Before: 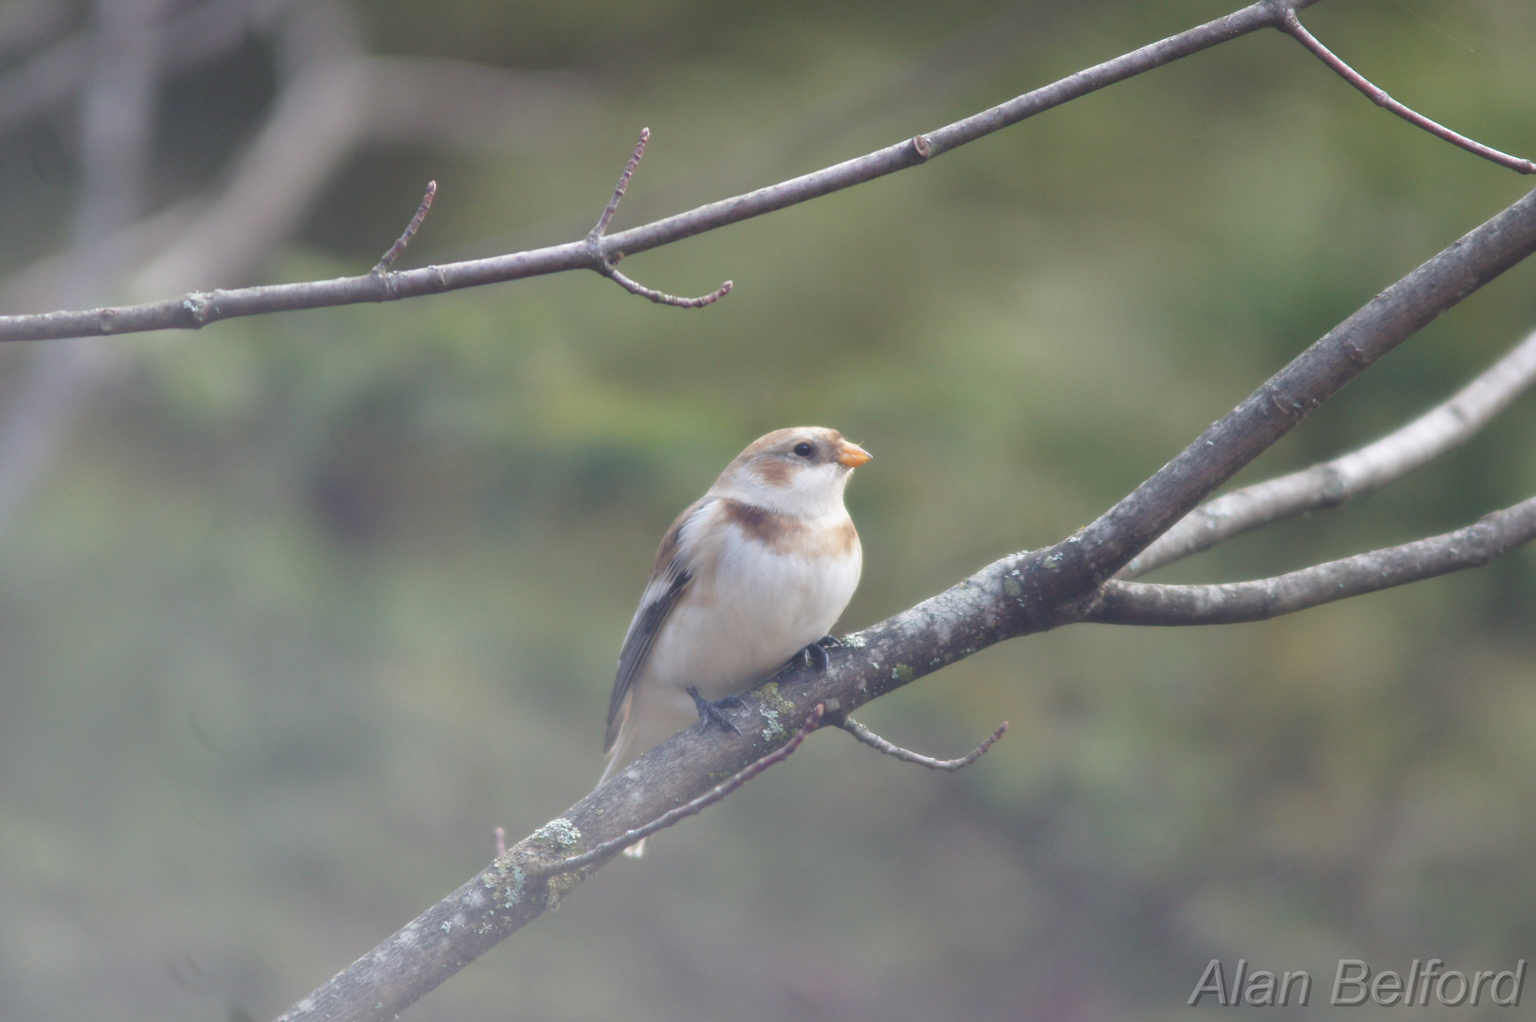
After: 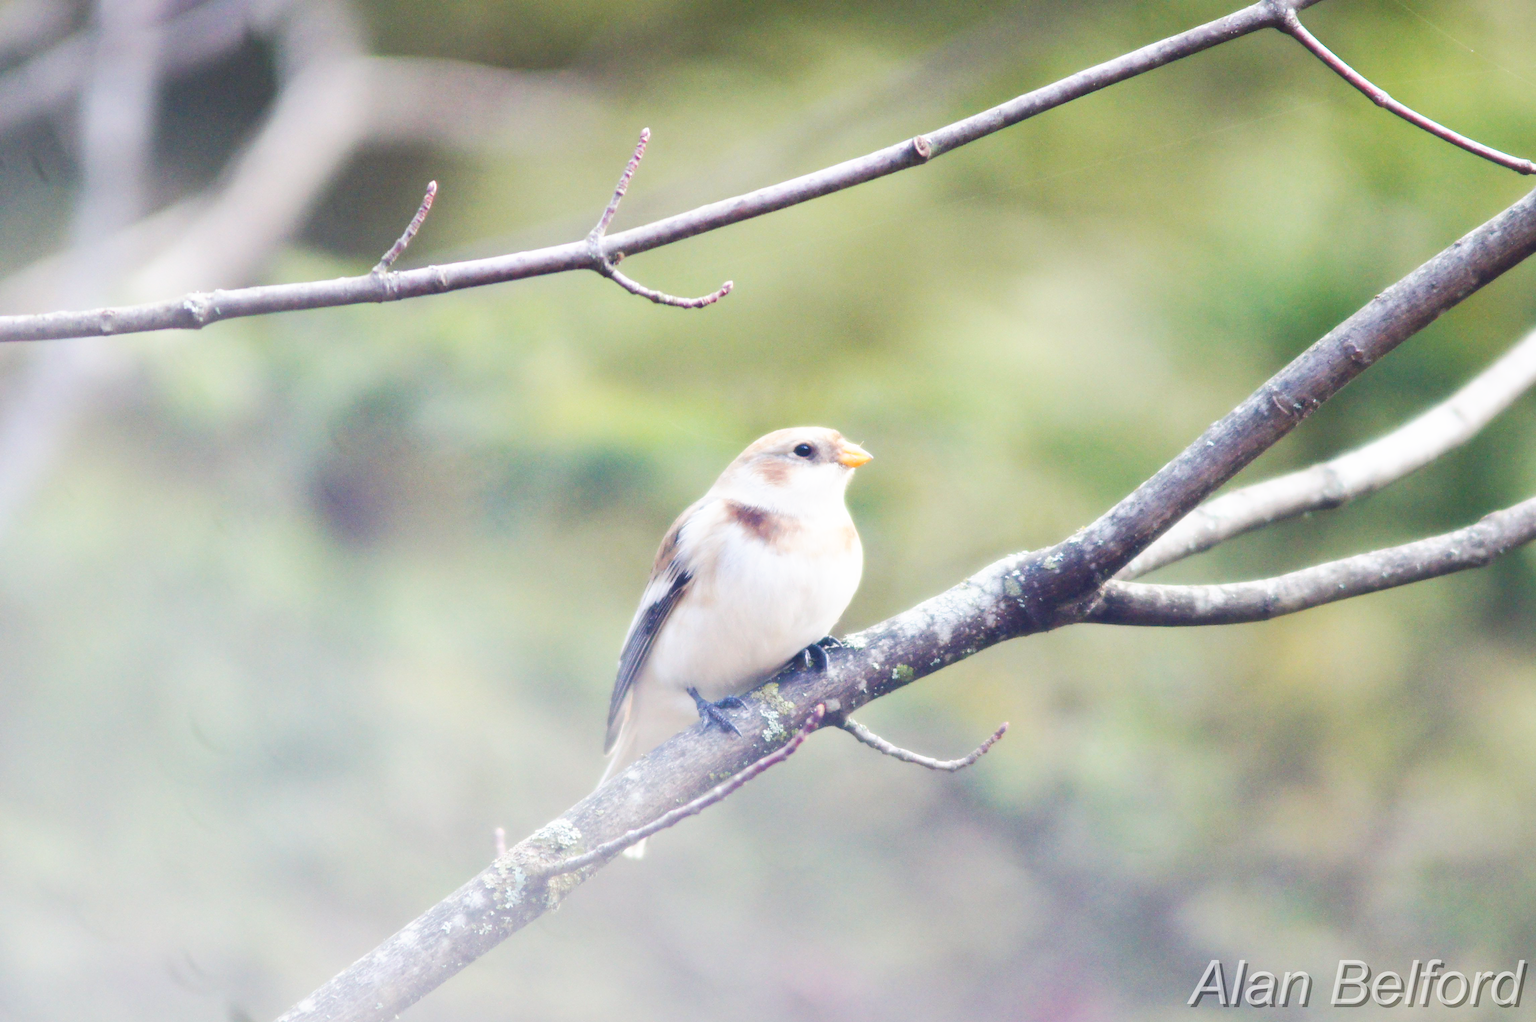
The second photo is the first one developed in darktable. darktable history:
base curve: curves: ch0 [(0, 0) (0.007, 0.004) (0.027, 0.03) (0.046, 0.07) (0.207, 0.54) (0.442, 0.872) (0.673, 0.972) (1, 1)], preserve colors none
contrast brightness saturation: contrast 0.12, brightness -0.12, saturation 0.2
